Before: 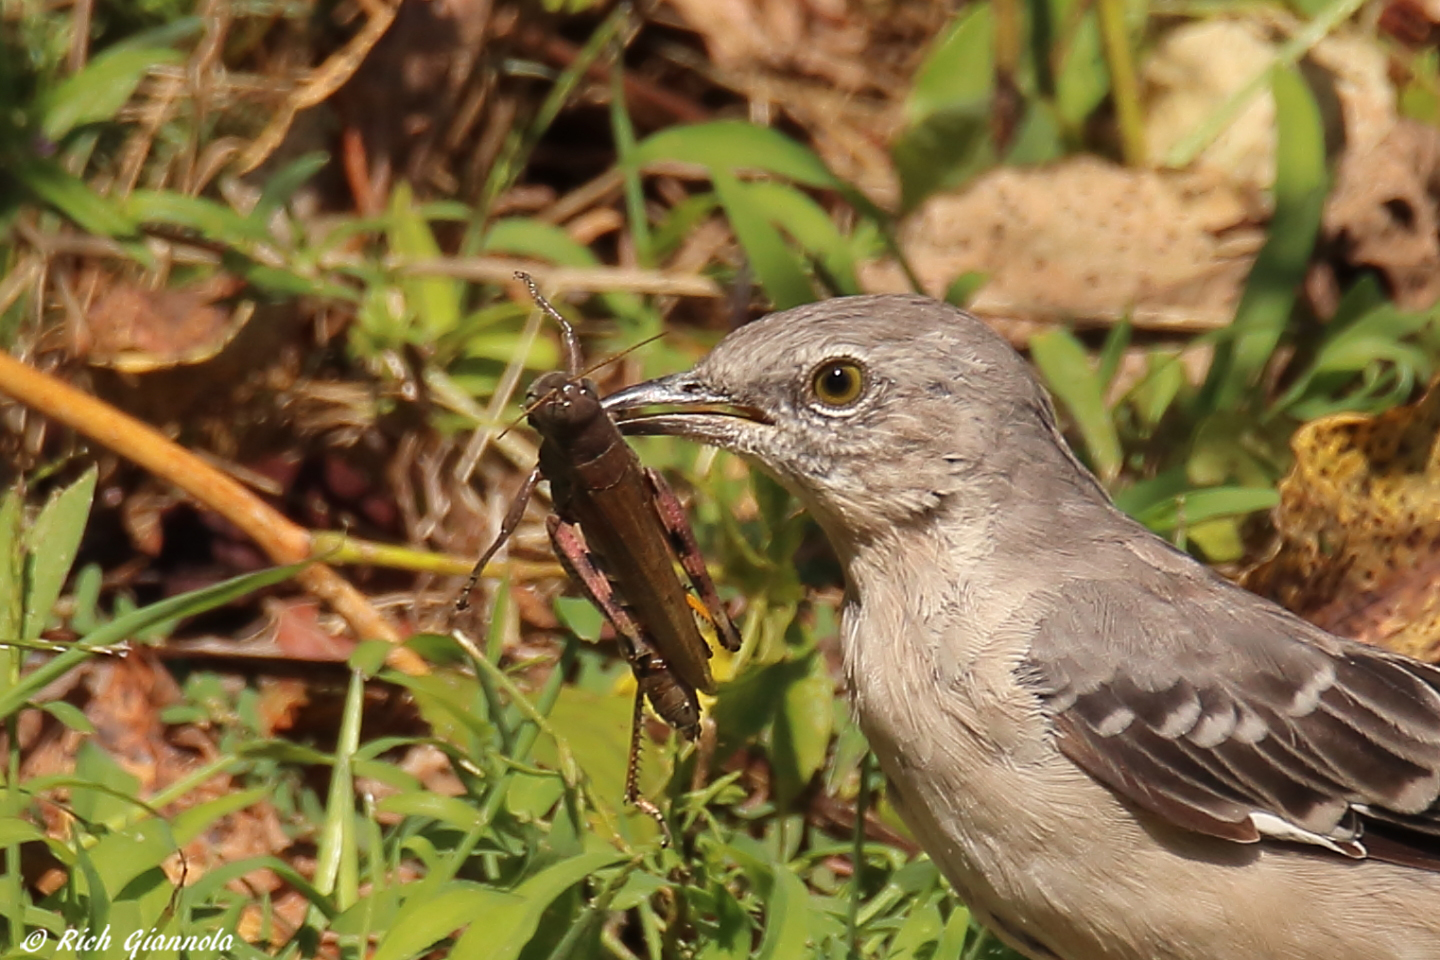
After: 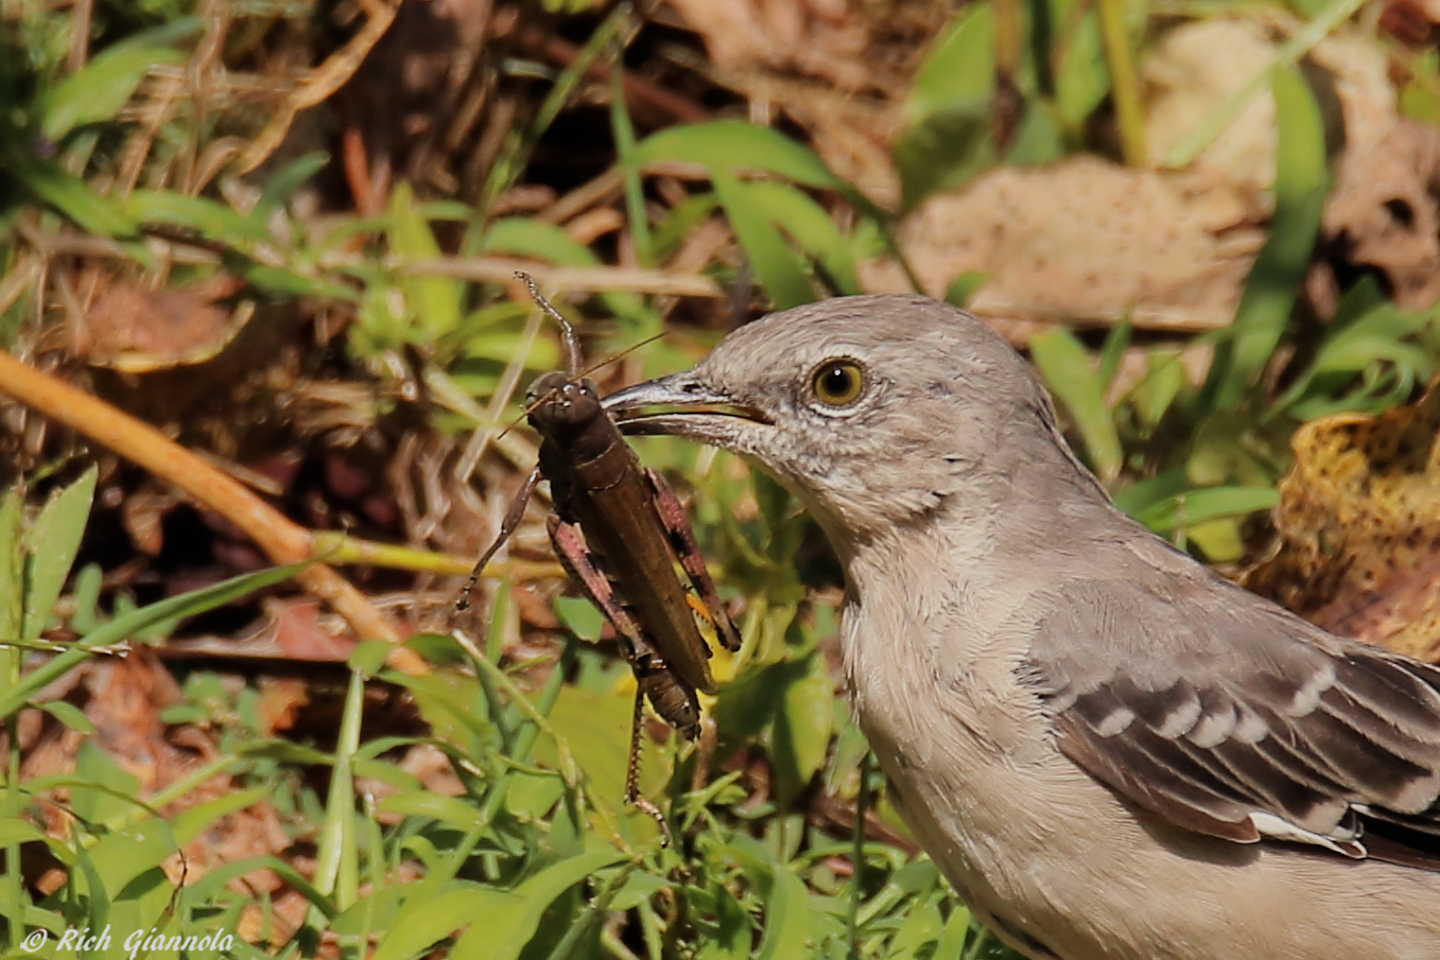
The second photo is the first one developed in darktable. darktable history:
filmic rgb: black relative exposure -7.81 EV, white relative exposure 4.24 EV, hardness 3.86
